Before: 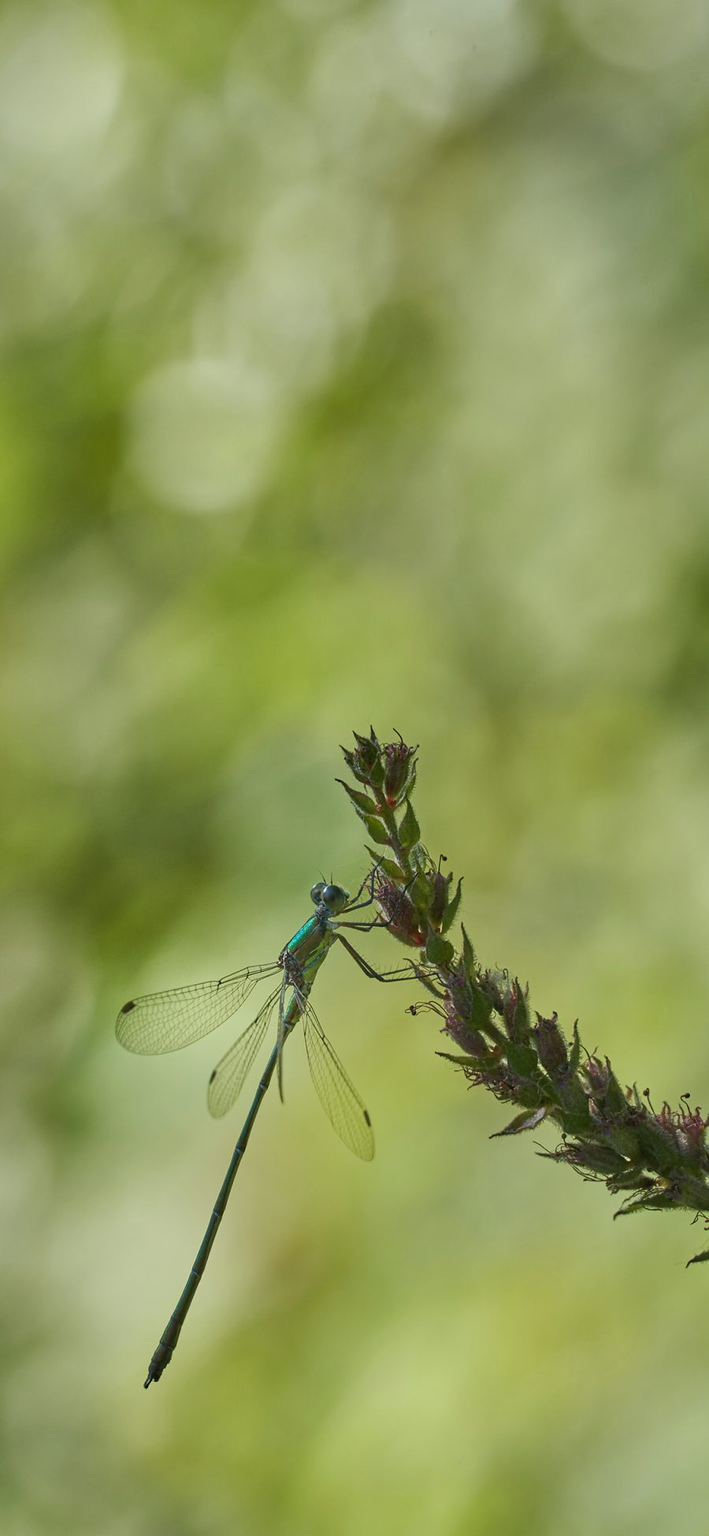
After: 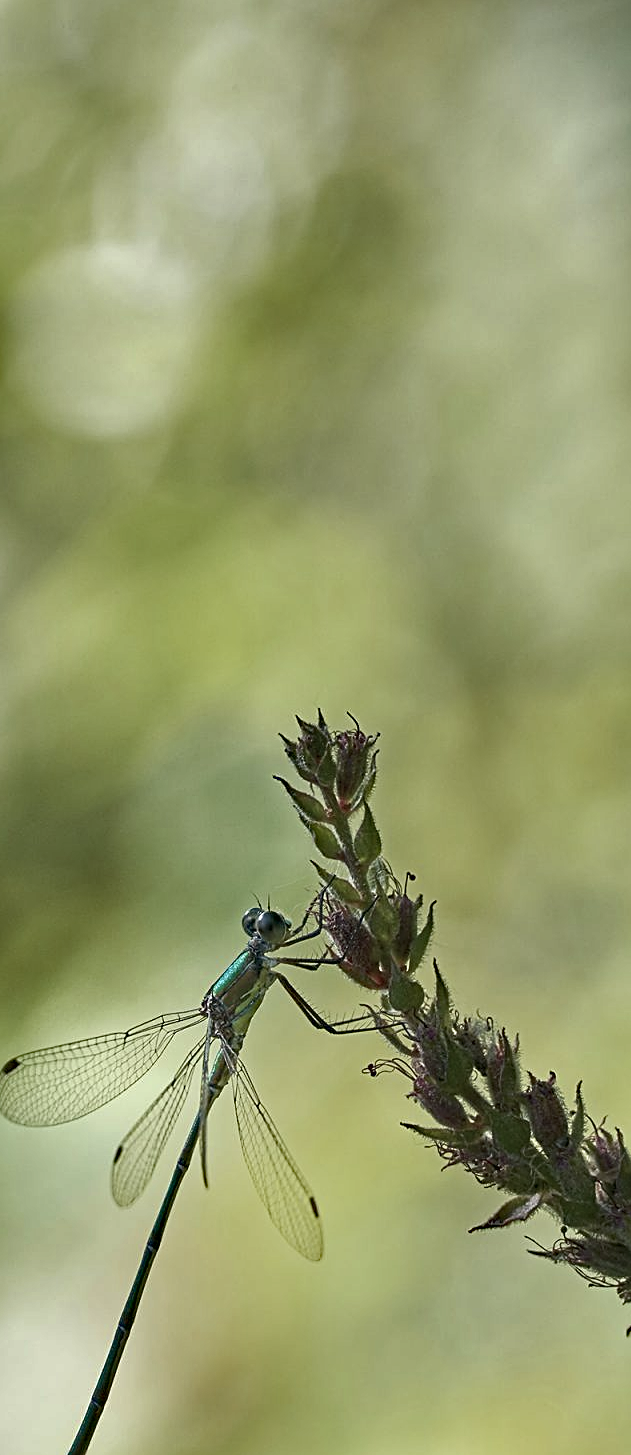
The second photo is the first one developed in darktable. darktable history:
haze removal: strength 0.489, distance 0.429, compatibility mode true, adaptive false
sharpen: on, module defaults
contrast brightness saturation: contrast 0.1, saturation -0.376
crop and rotate: left 16.947%, top 10.882%, right 12.918%, bottom 14.44%
exposure: exposure 0.198 EV, compensate highlight preservation false
